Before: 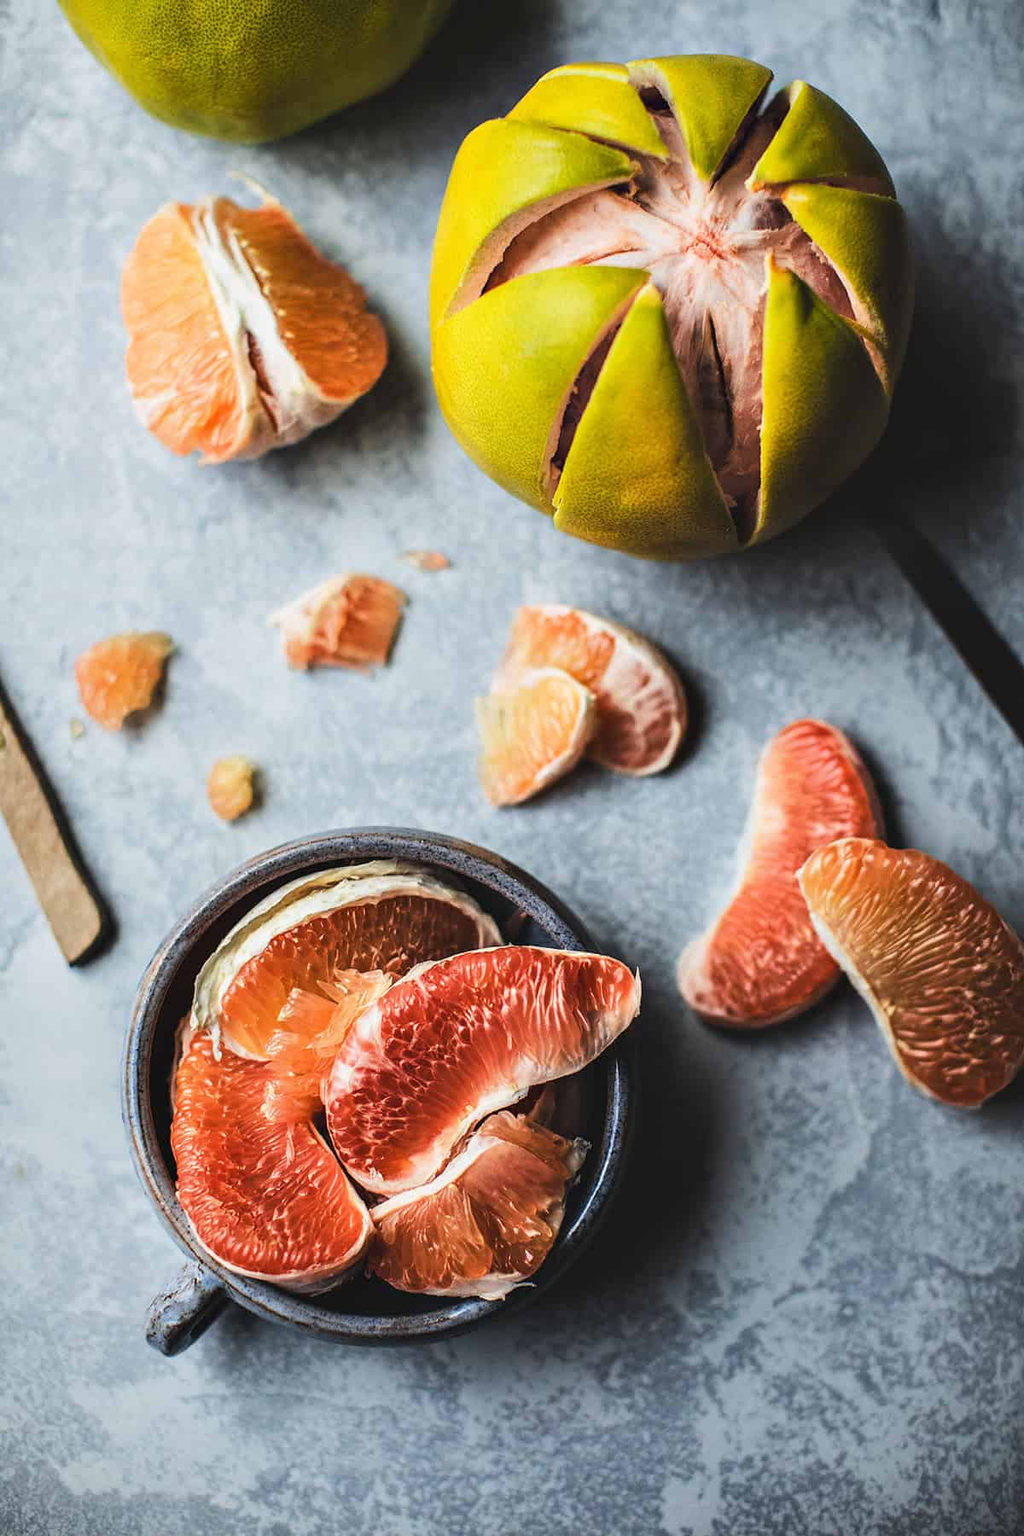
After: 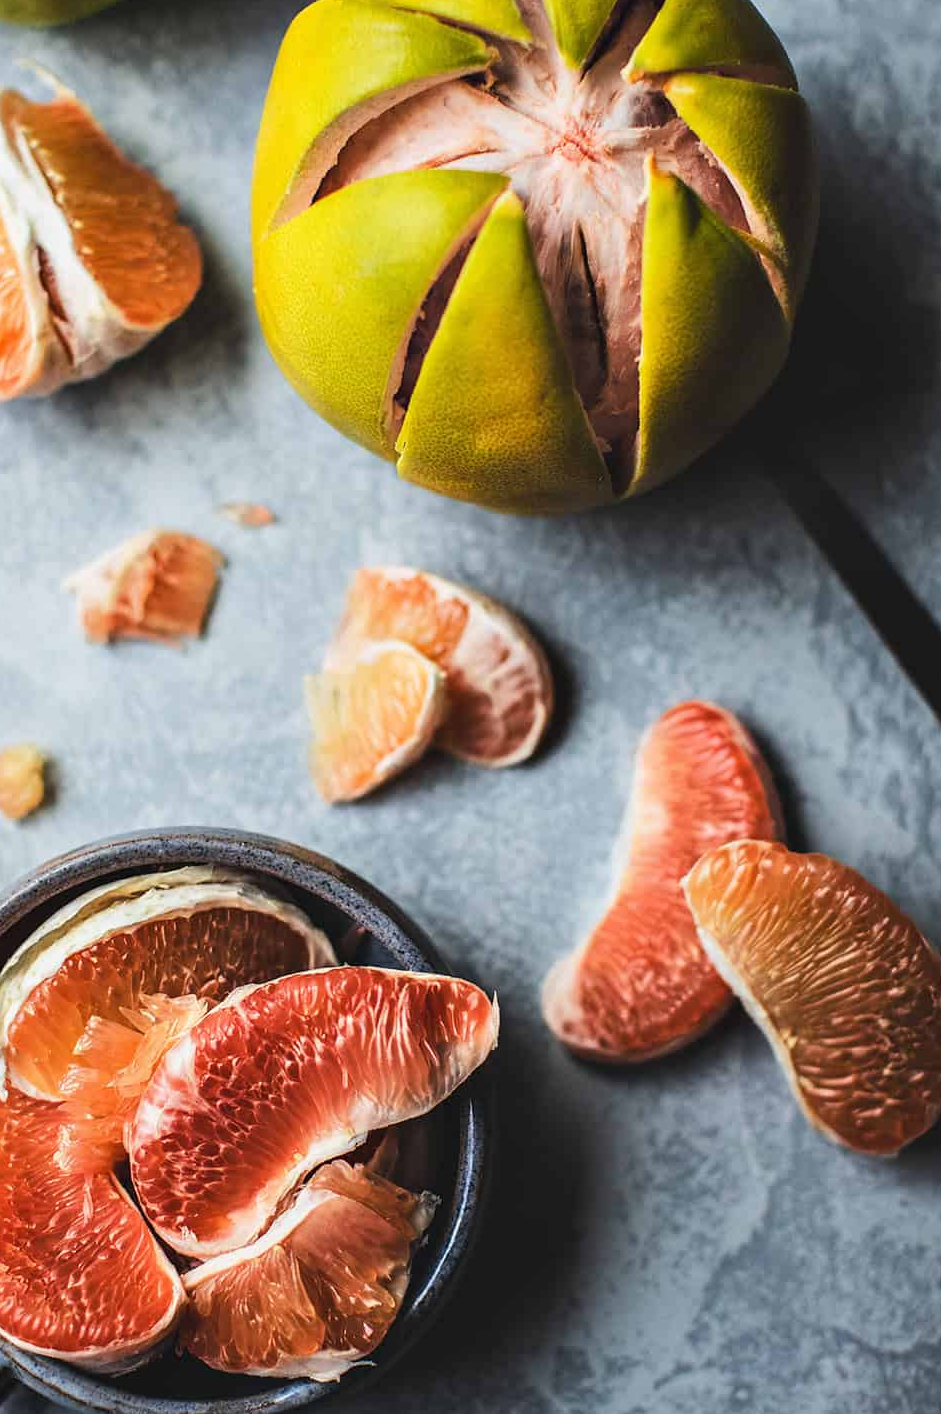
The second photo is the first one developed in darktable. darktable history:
crop and rotate: left 21.042%, top 7.928%, right 0.497%, bottom 13.476%
